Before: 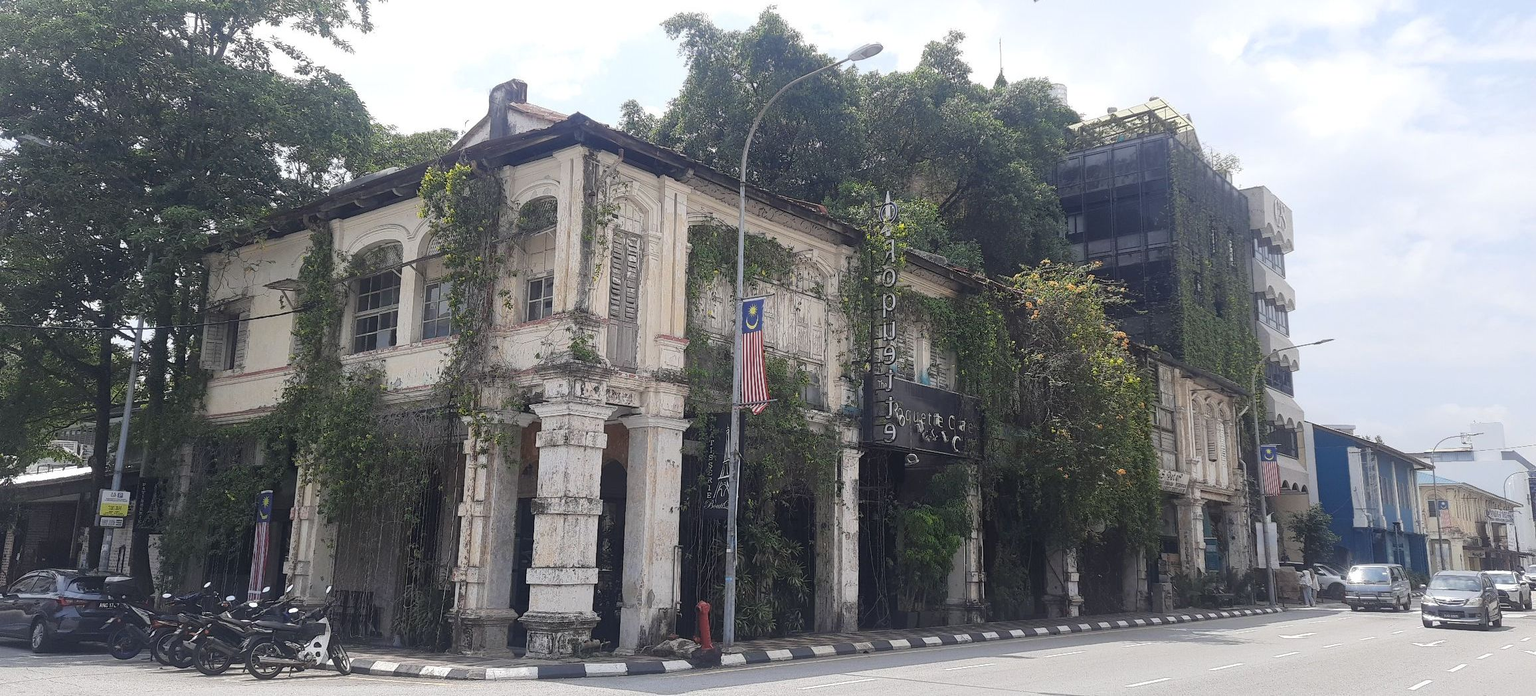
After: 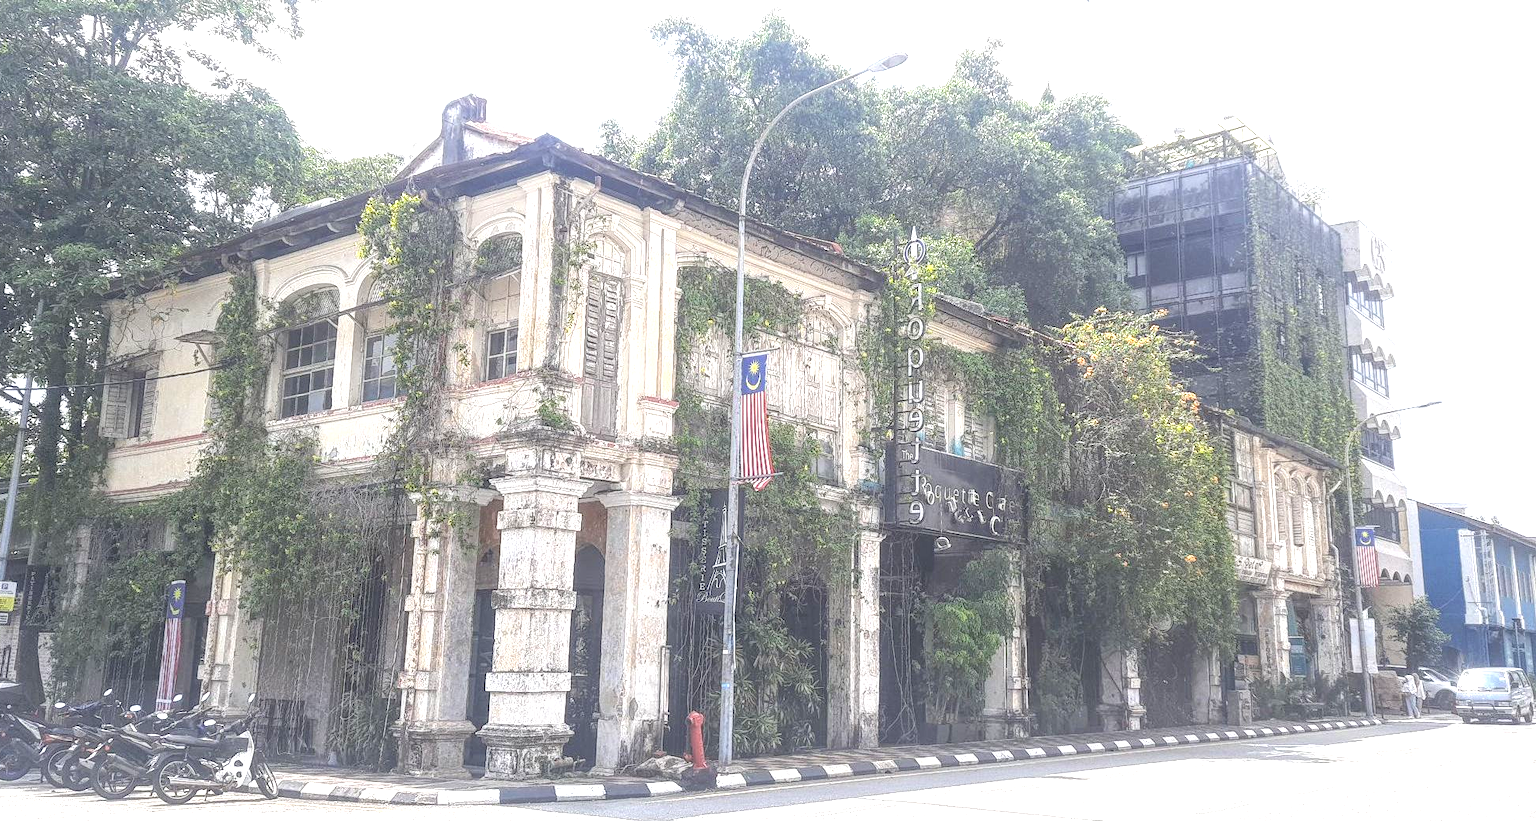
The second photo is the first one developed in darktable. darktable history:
exposure: exposure 1 EV, compensate highlight preservation false
local contrast: highlights 66%, shadows 33%, detail 166%, midtone range 0.2
crop: left 7.598%, right 7.873%
